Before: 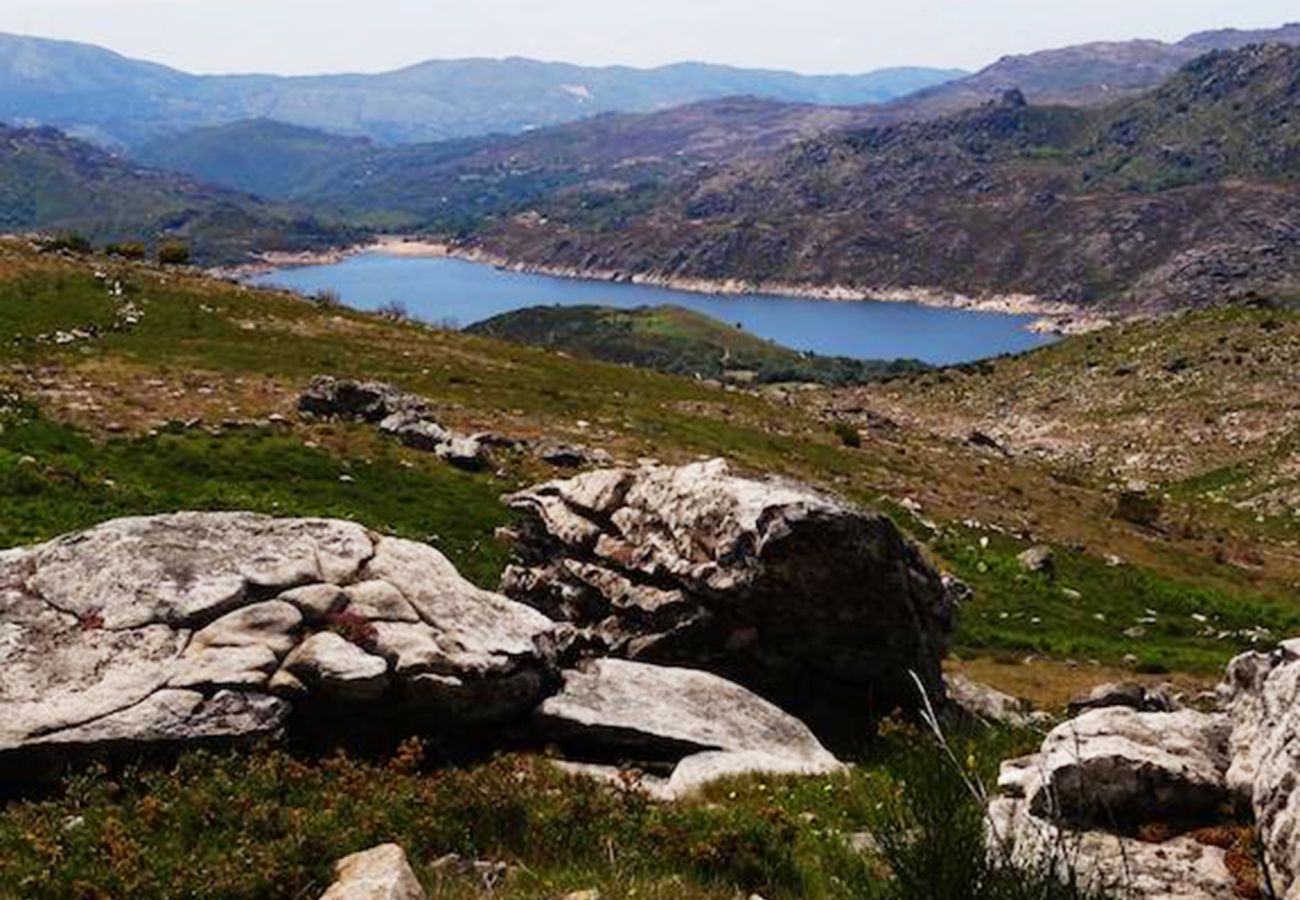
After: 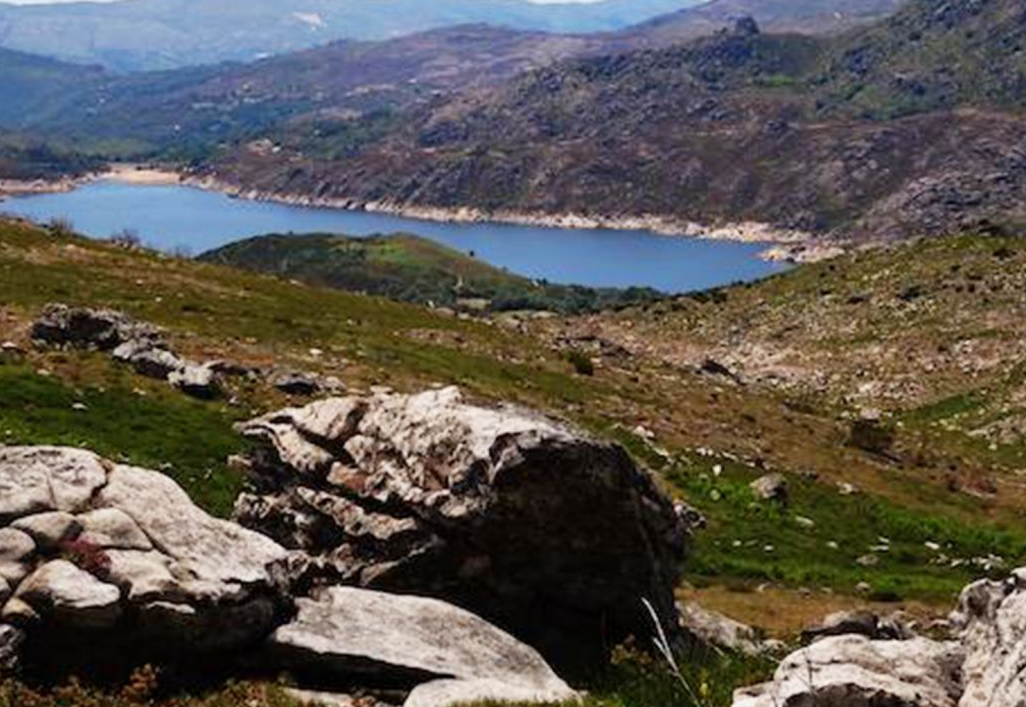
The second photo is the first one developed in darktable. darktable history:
shadows and highlights: radius 336.12, shadows 28.33, soften with gaussian
crop and rotate: left 20.595%, top 8.069%, right 0.426%, bottom 13.329%
